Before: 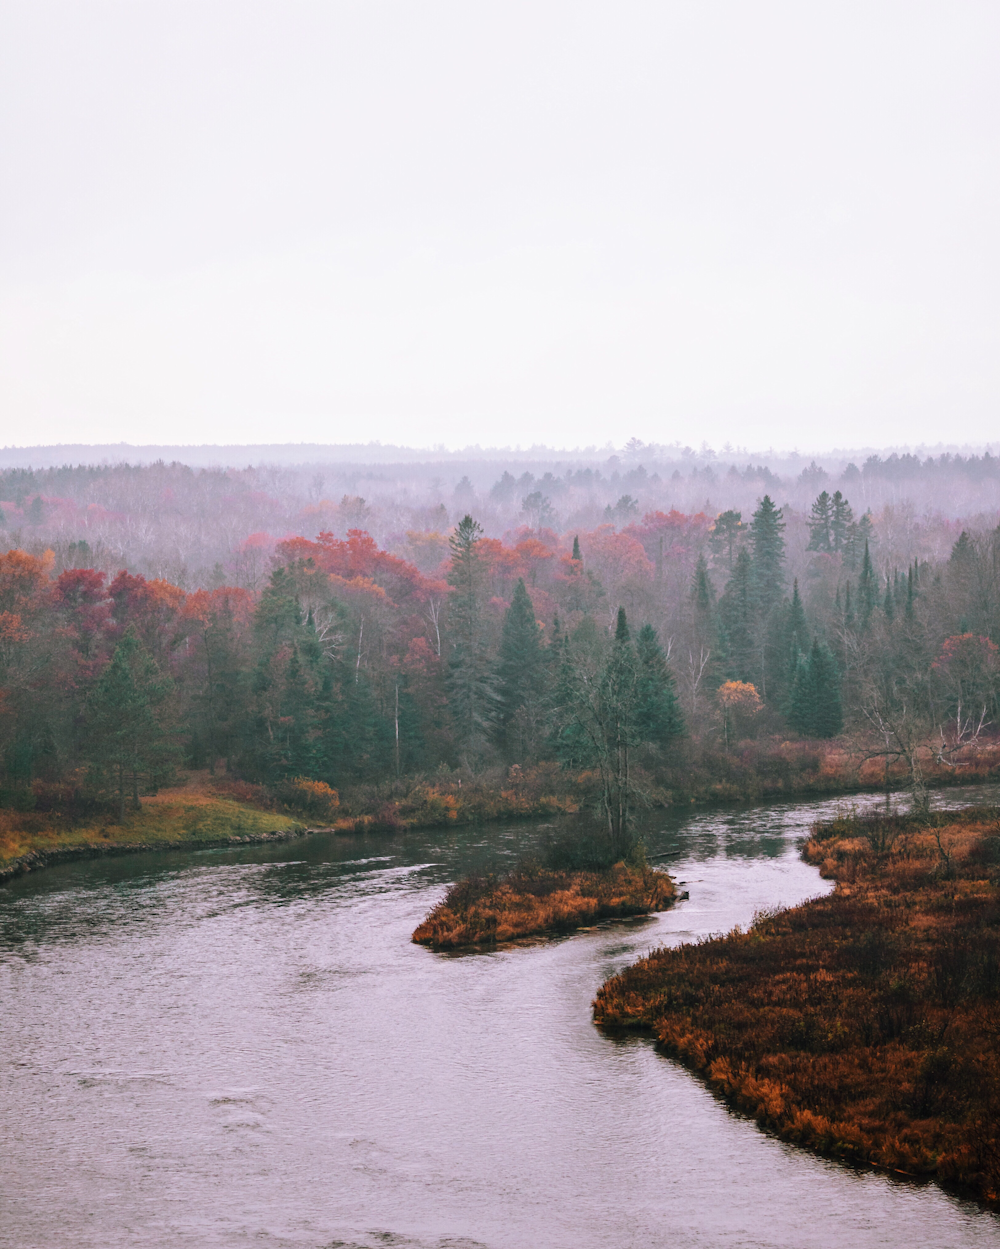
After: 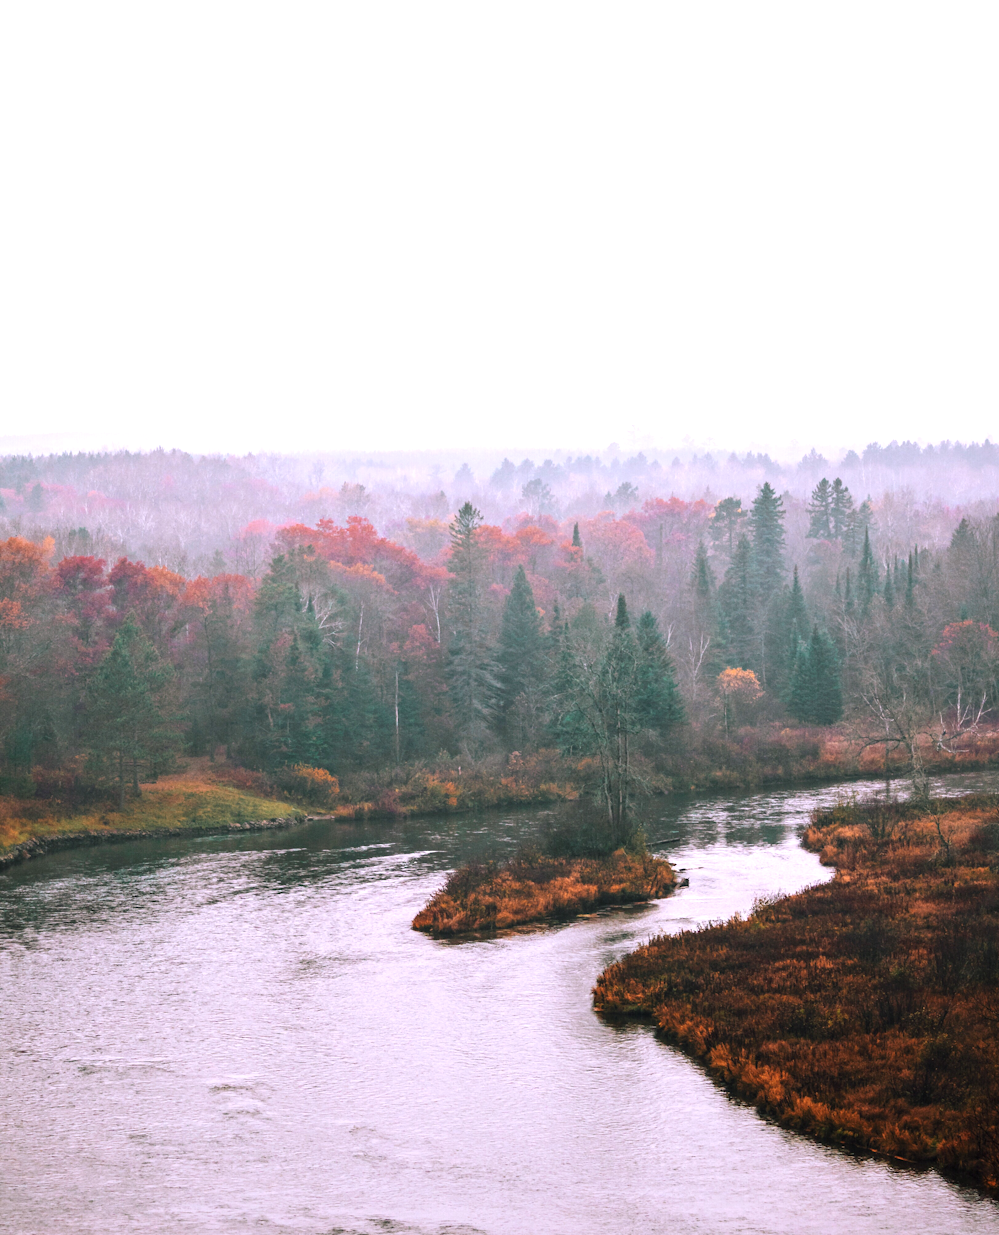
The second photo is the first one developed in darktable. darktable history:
exposure: exposure 0.6 EV, compensate highlight preservation false
crop: top 1.049%, right 0.001%
white balance: red 1.004, blue 1.024
